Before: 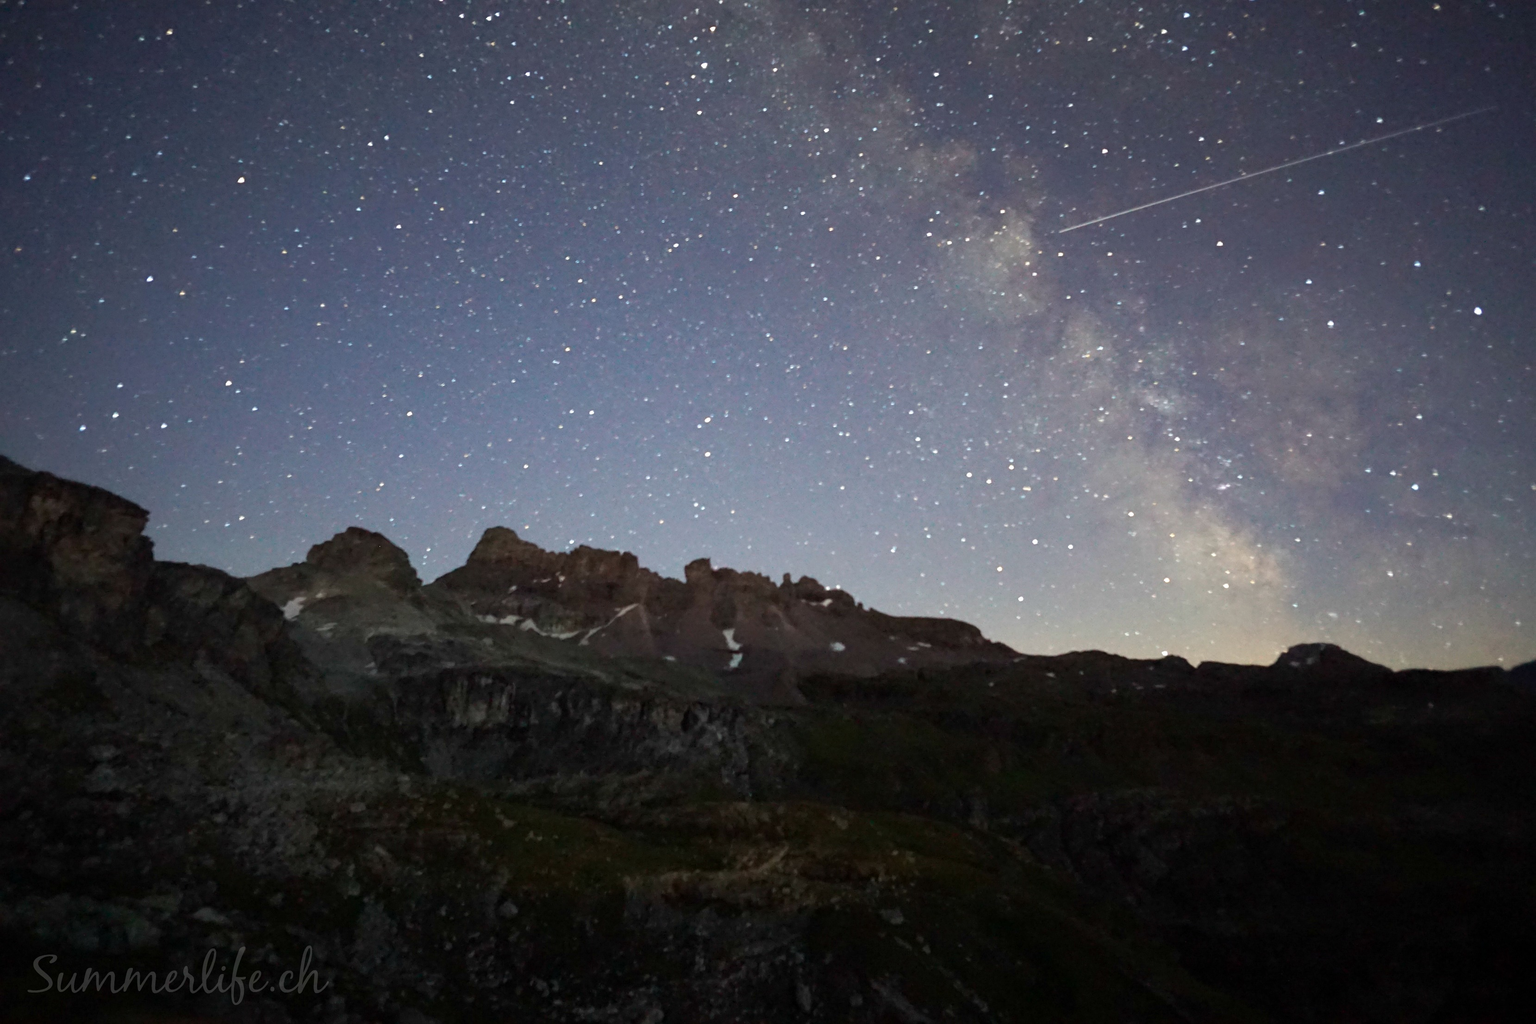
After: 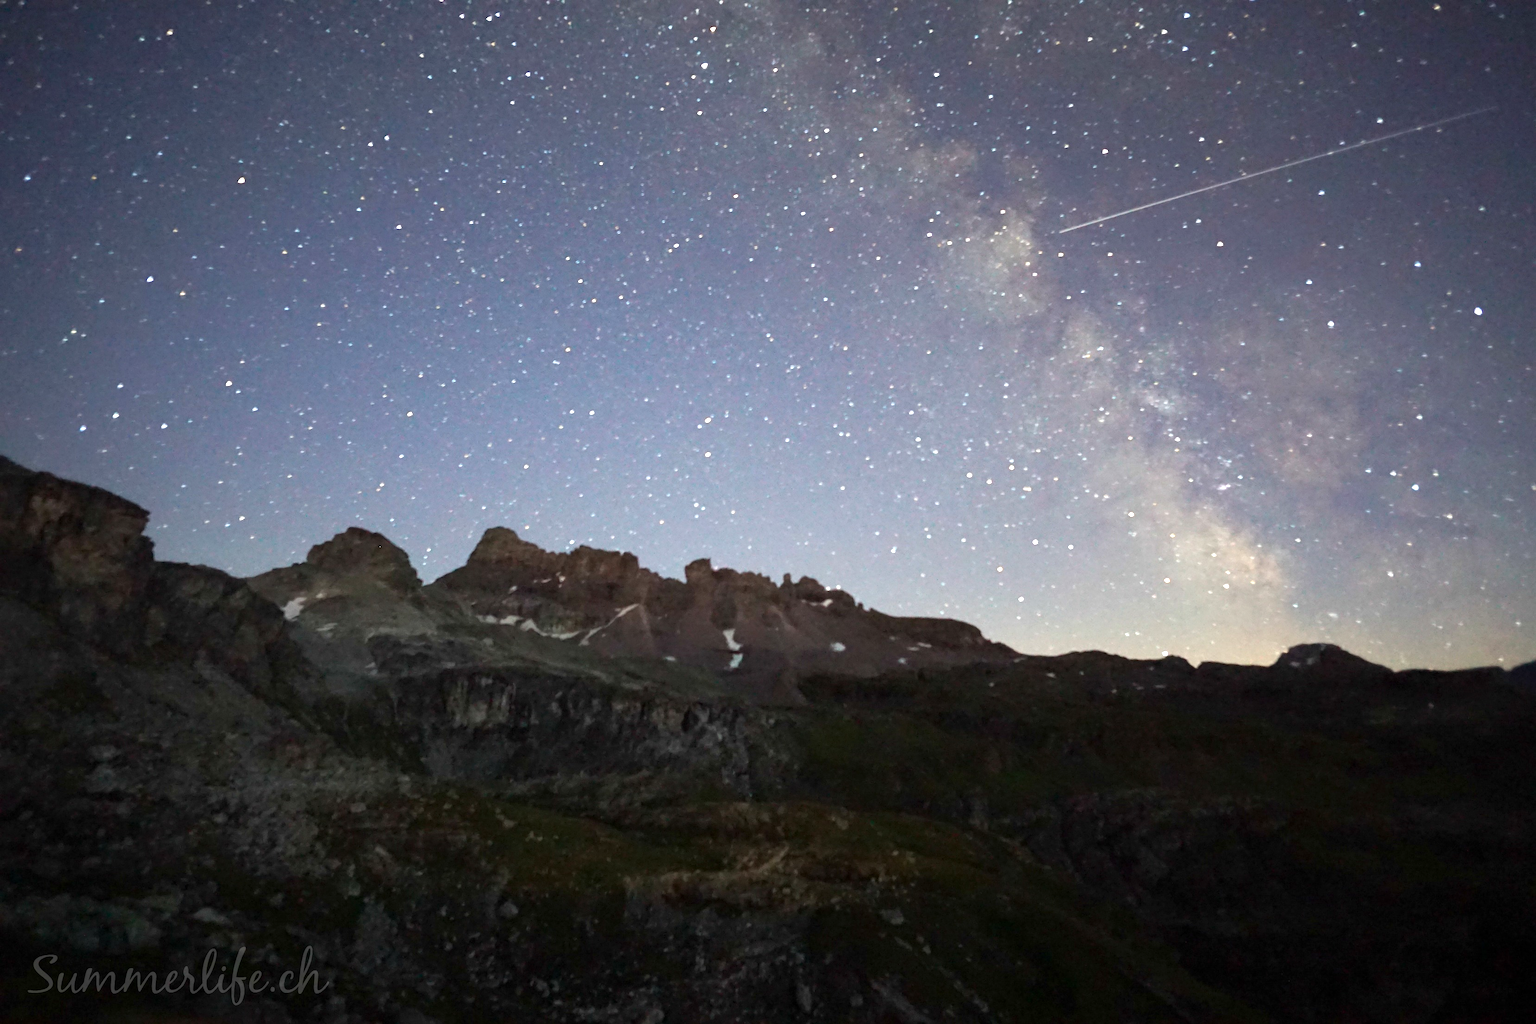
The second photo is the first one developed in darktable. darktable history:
exposure: exposure 0.604 EV, compensate highlight preservation false
